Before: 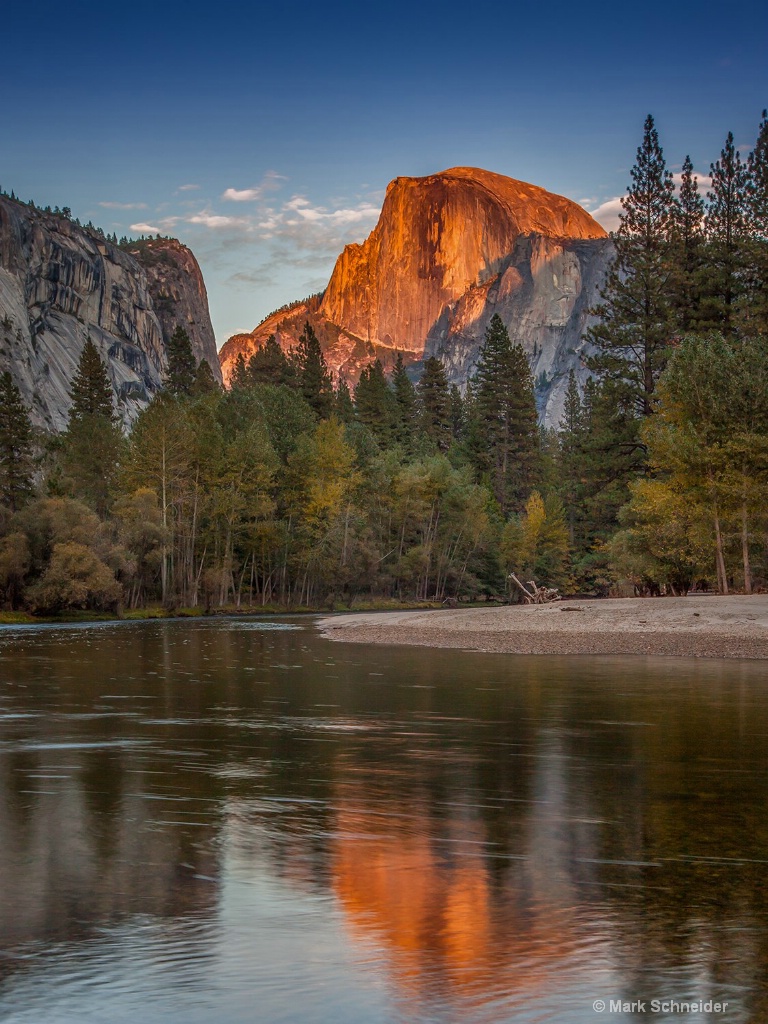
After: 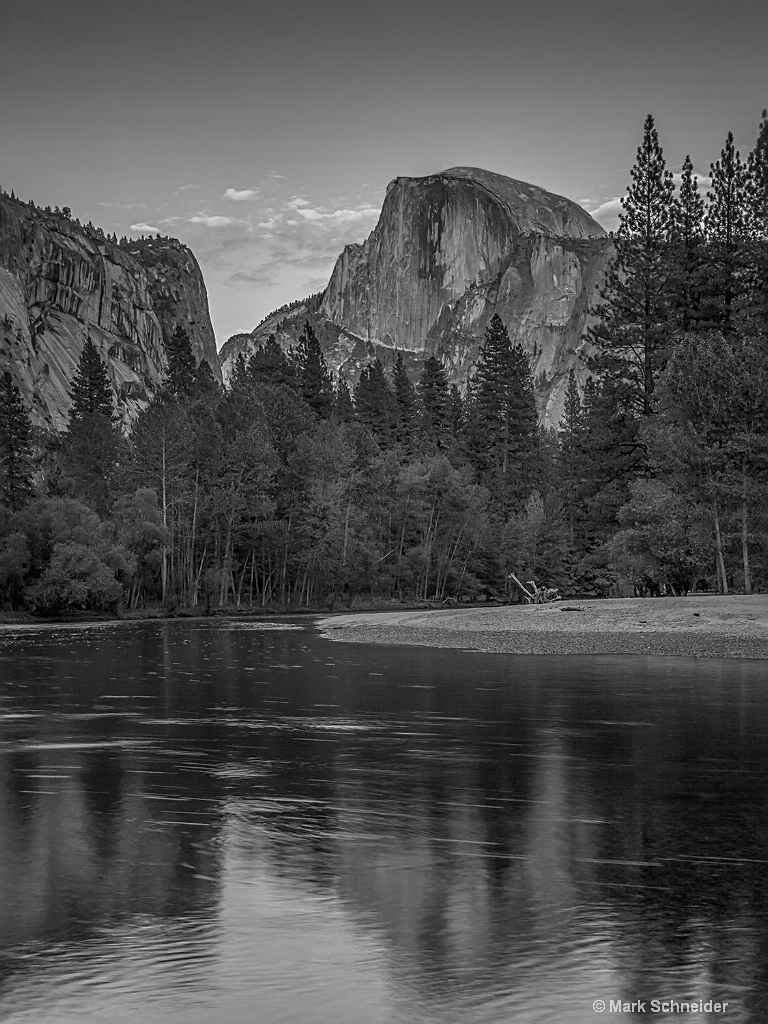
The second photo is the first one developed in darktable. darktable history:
color calibration: output gray [0.253, 0.26, 0.487, 0], illuminant as shot in camera, x 0.358, y 0.373, temperature 4628.91 K
color zones: curves: ch0 [(0, 0.278) (0.143, 0.5) (0.286, 0.5) (0.429, 0.5) (0.571, 0.5) (0.714, 0.5) (0.857, 0.5) (1, 0.5)]; ch1 [(0, 1) (0.143, 0.165) (0.286, 0) (0.429, 0) (0.571, 0) (0.714, 0) (0.857, 0.5) (1, 0.5)]; ch2 [(0, 0.508) (0.143, 0.5) (0.286, 0.5) (0.429, 0.5) (0.571, 0.5) (0.714, 0.5) (0.857, 0.5) (1, 0.5)]
sharpen: on, module defaults
